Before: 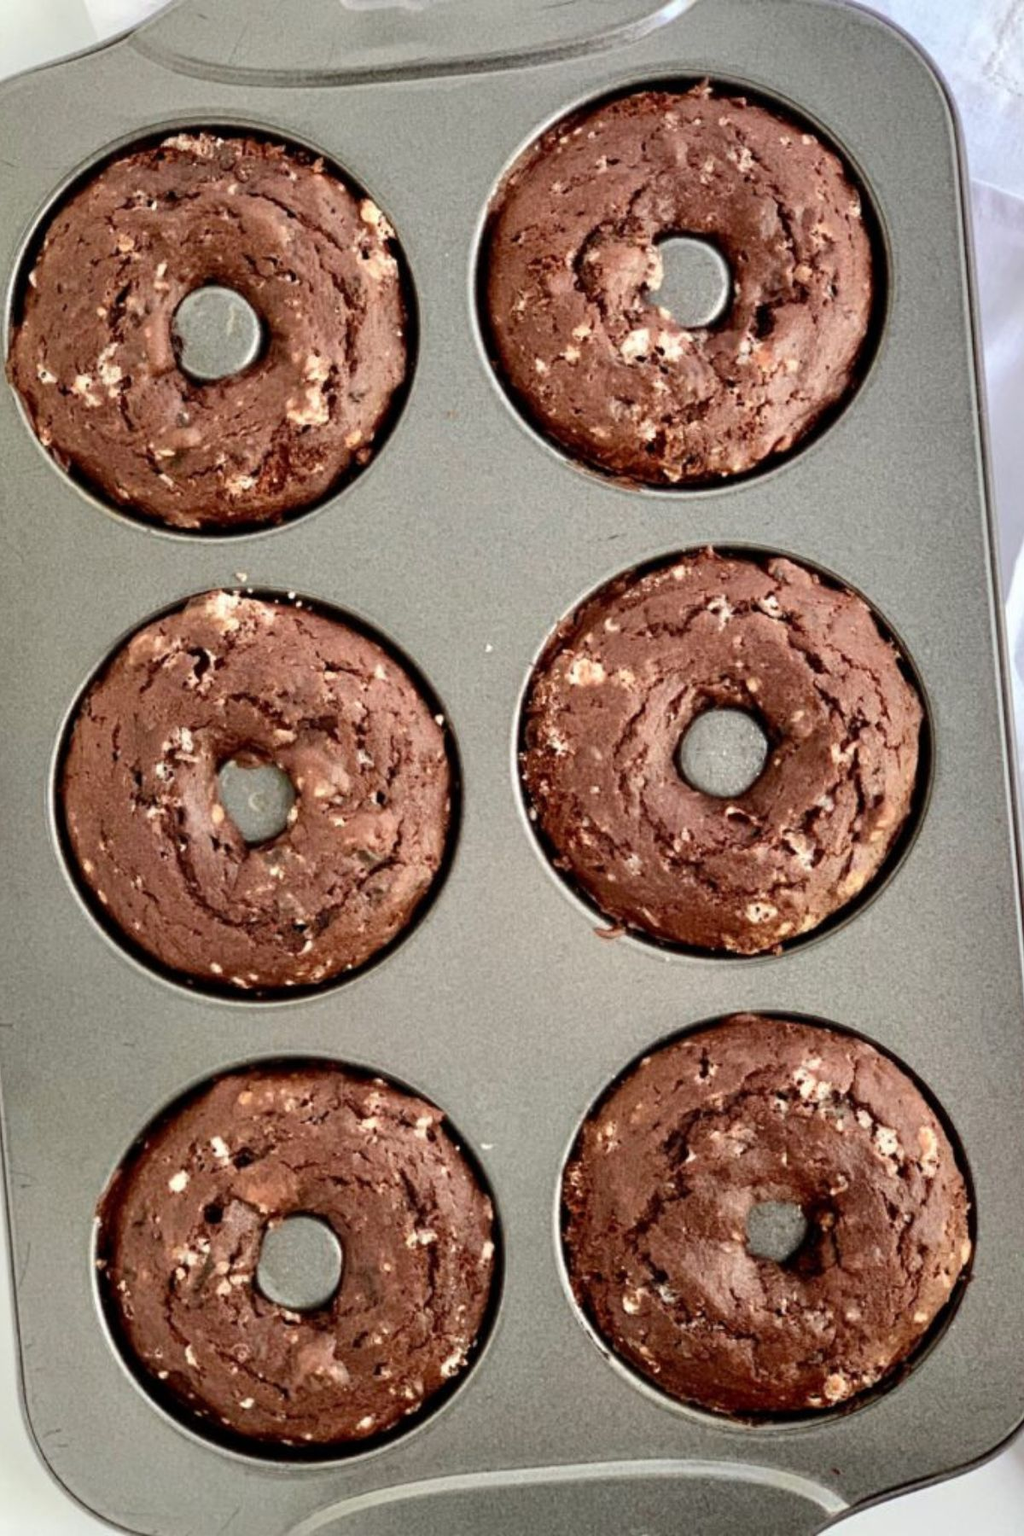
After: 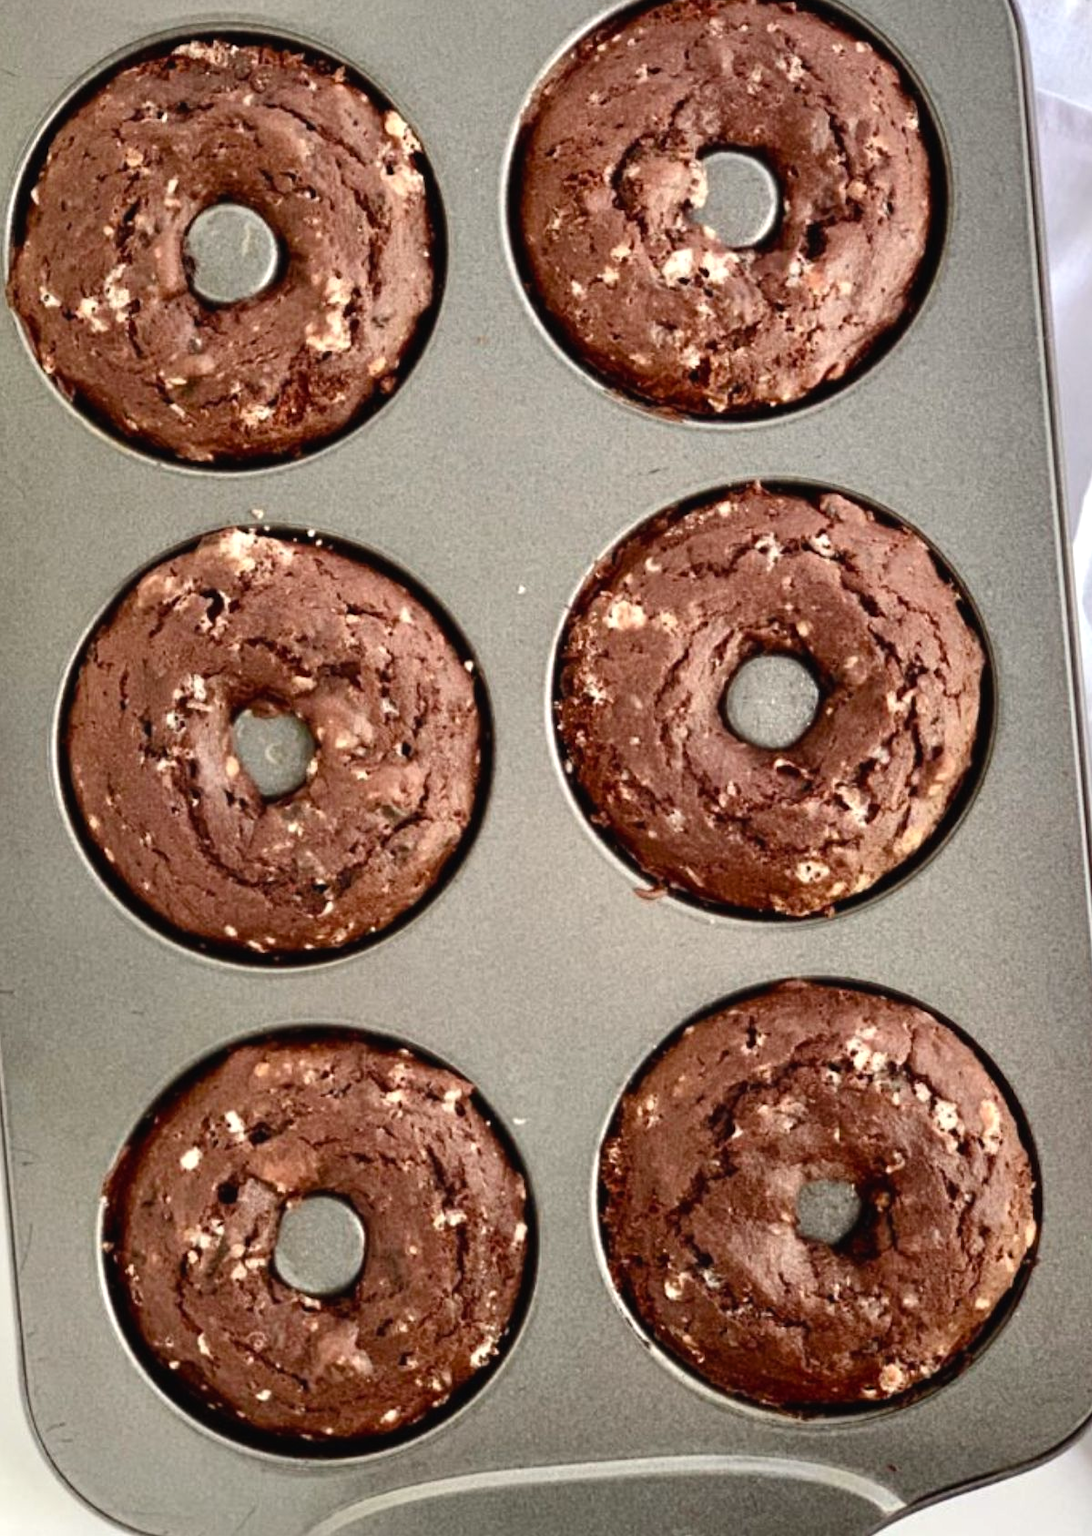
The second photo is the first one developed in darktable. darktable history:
crop and rotate: top 6.25%
color balance rgb: shadows lift › chroma 1%, shadows lift › hue 28.8°, power › hue 60°, highlights gain › chroma 1%, highlights gain › hue 60°, global offset › luminance 0.25%, perceptual saturation grading › highlights -20%, perceptual saturation grading › shadows 20%, perceptual brilliance grading › highlights 5%, perceptual brilliance grading › shadows -10%, global vibrance 19.67%
